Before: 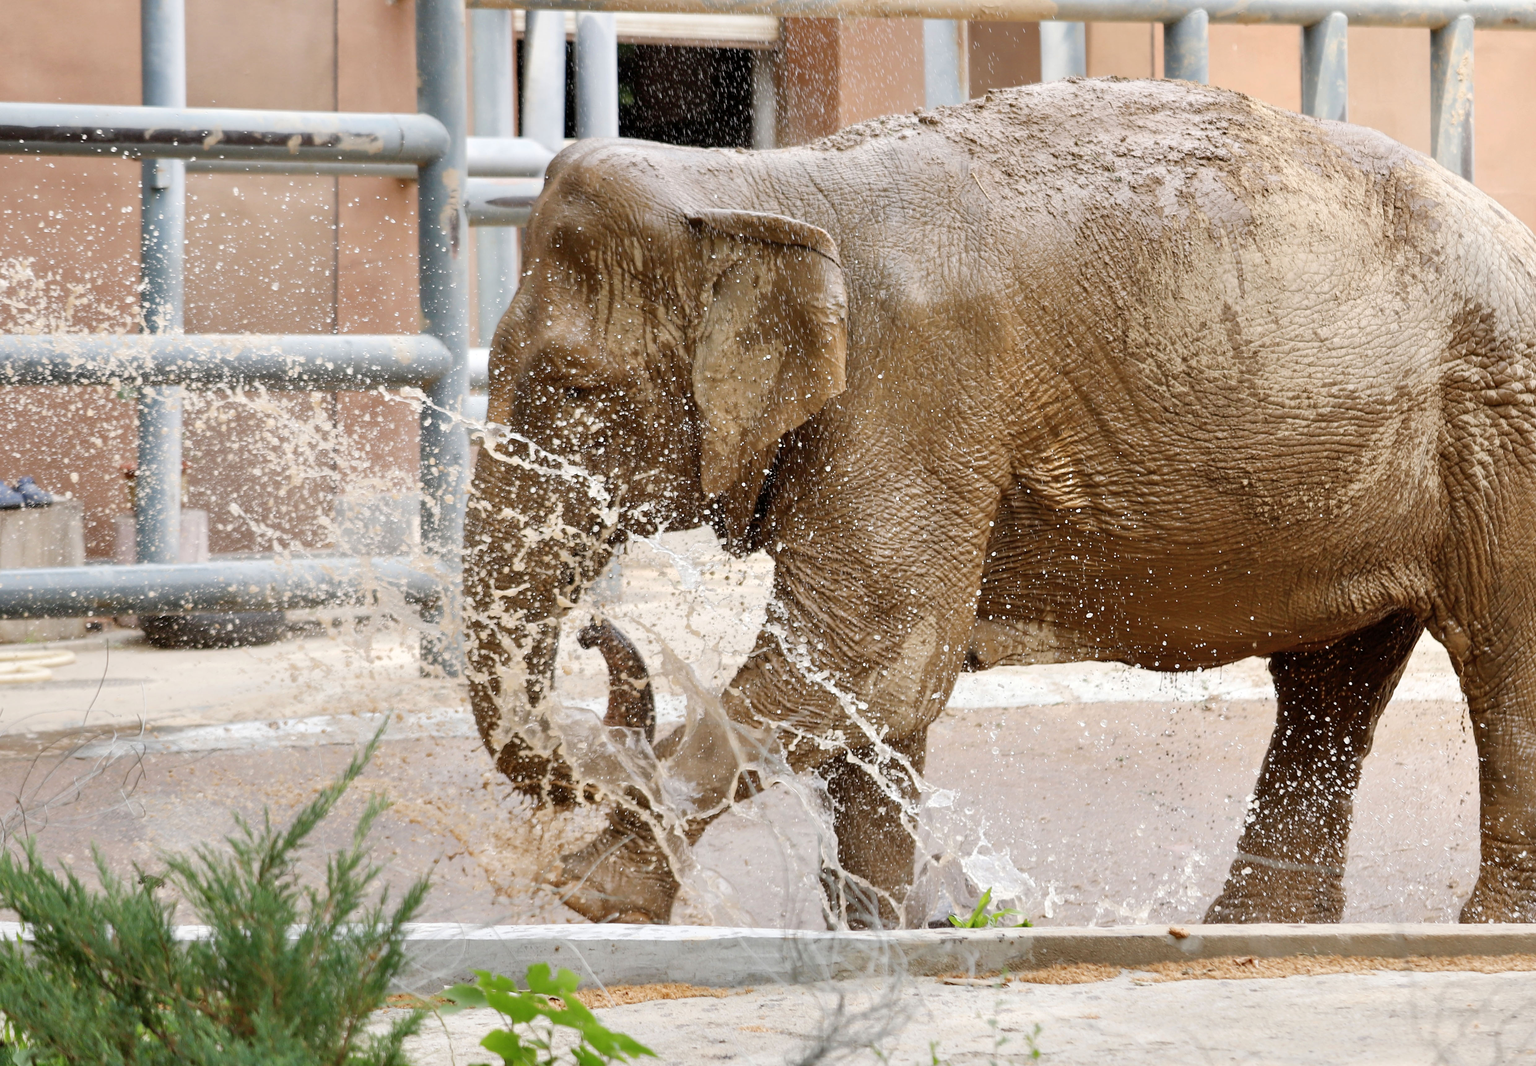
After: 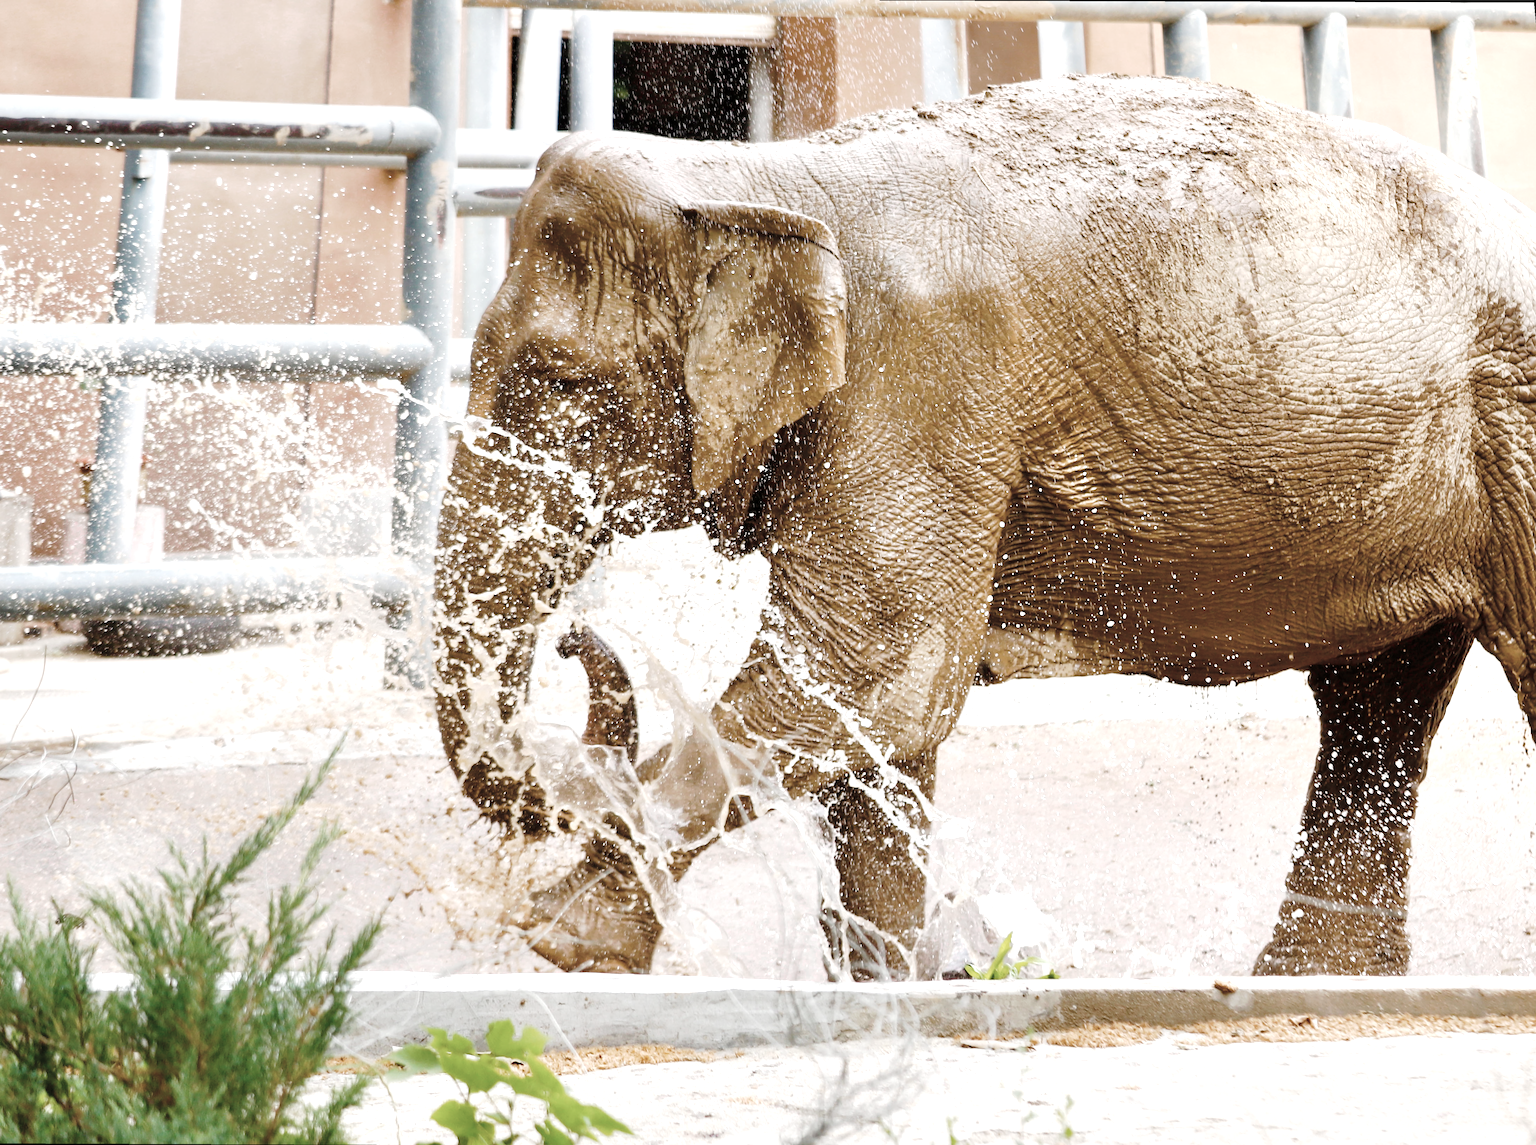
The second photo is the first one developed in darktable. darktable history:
tone curve: curves: ch0 [(0, 0) (0.003, 0.008) (0.011, 0.017) (0.025, 0.027) (0.044, 0.043) (0.069, 0.059) (0.1, 0.086) (0.136, 0.112) (0.177, 0.152) (0.224, 0.203) (0.277, 0.277) (0.335, 0.346) (0.399, 0.439) (0.468, 0.527) (0.543, 0.613) (0.623, 0.693) (0.709, 0.787) (0.801, 0.863) (0.898, 0.927) (1, 1)], preserve colors none
rotate and perspective: rotation 0.215°, lens shift (vertical) -0.139, crop left 0.069, crop right 0.939, crop top 0.002, crop bottom 0.996
color zones: curves: ch0 [(0, 0.6) (0.129, 0.508) (0.193, 0.483) (0.429, 0.5) (0.571, 0.5) (0.714, 0.5) (0.857, 0.5) (1, 0.6)]; ch1 [(0, 0.481) (0.112, 0.245) (0.213, 0.223) (0.429, 0.233) (0.571, 0.231) (0.683, 0.242) (0.857, 0.296) (1, 0.481)]
color balance rgb: linear chroma grading › shadows -2.2%, linear chroma grading › highlights -15%, linear chroma grading › global chroma -10%, linear chroma grading › mid-tones -10%, perceptual saturation grading › global saturation 45%, perceptual saturation grading › highlights -50%, perceptual saturation grading › shadows 30%, perceptual brilliance grading › global brilliance 18%, global vibrance 45%
